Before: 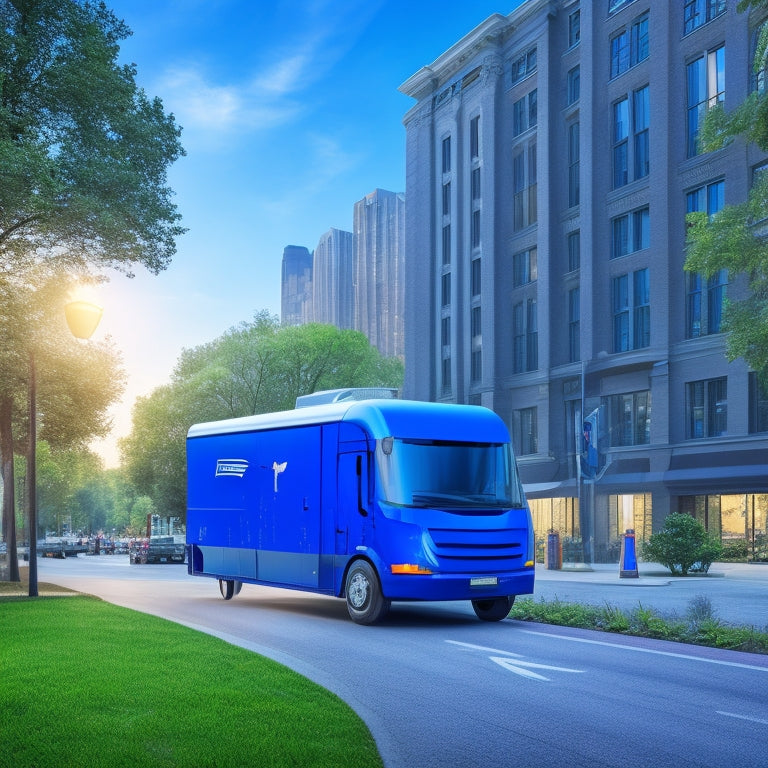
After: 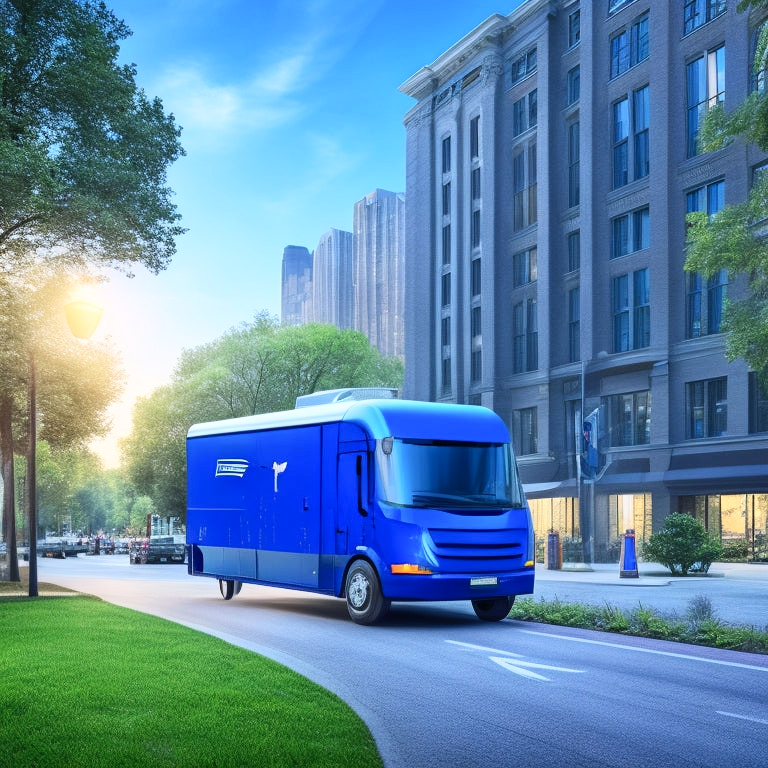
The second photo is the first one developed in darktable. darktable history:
contrast brightness saturation: contrast 0.24, brightness 0.09
